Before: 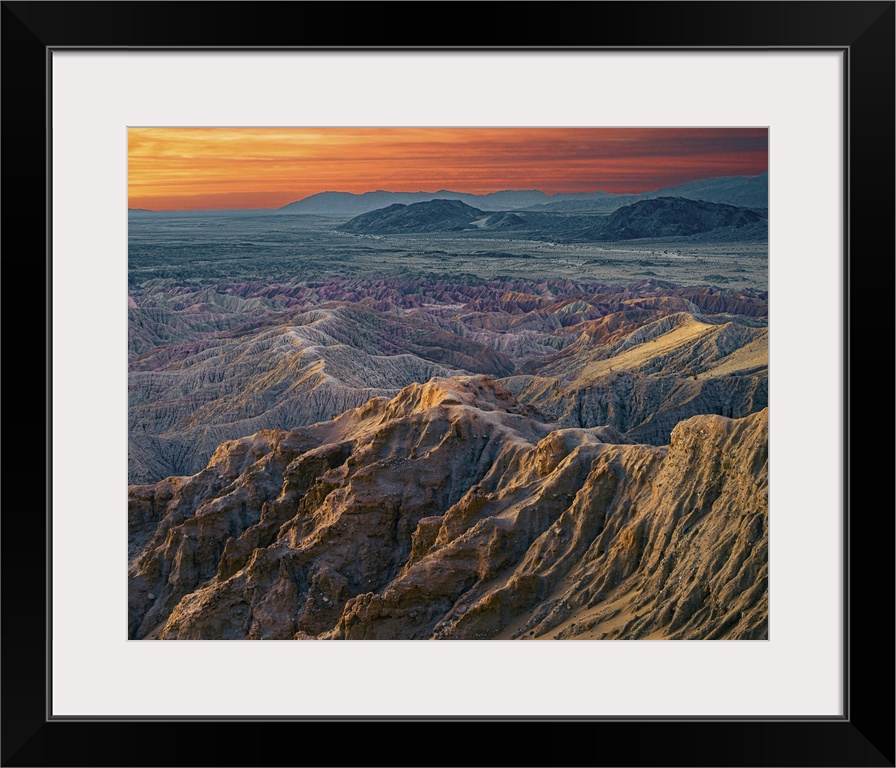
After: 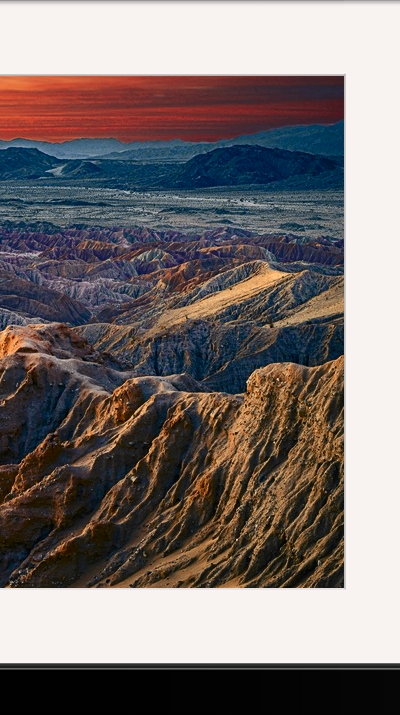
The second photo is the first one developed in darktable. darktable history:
crop: left 47.346%, top 6.878%, right 7.928%
contrast brightness saturation: contrast 0.272
color zones: curves: ch0 [(0, 0.363) (0.128, 0.373) (0.25, 0.5) (0.402, 0.407) (0.521, 0.525) (0.63, 0.559) (0.729, 0.662) (0.867, 0.471)]; ch1 [(0, 0.515) (0.136, 0.618) (0.25, 0.5) (0.378, 0) (0.516, 0) (0.622, 0.593) (0.737, 0.819) (0.87, 0.593)]; ch2 [(0, 0.529) (0.128, 0.471) (0.282, 0.451) (0.386, 0.662) (0.516, 0.525) (0.633, 0.554) (0.75, 0.62) (0.875, 0.441)]
